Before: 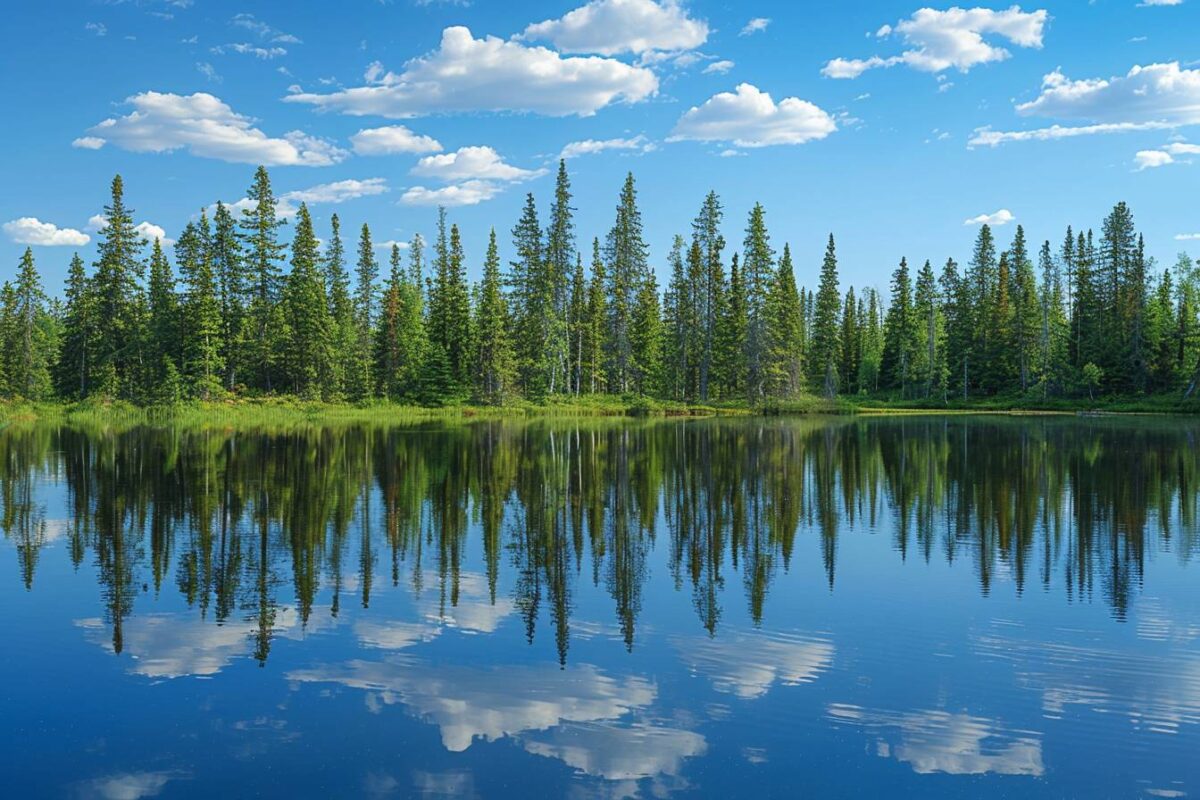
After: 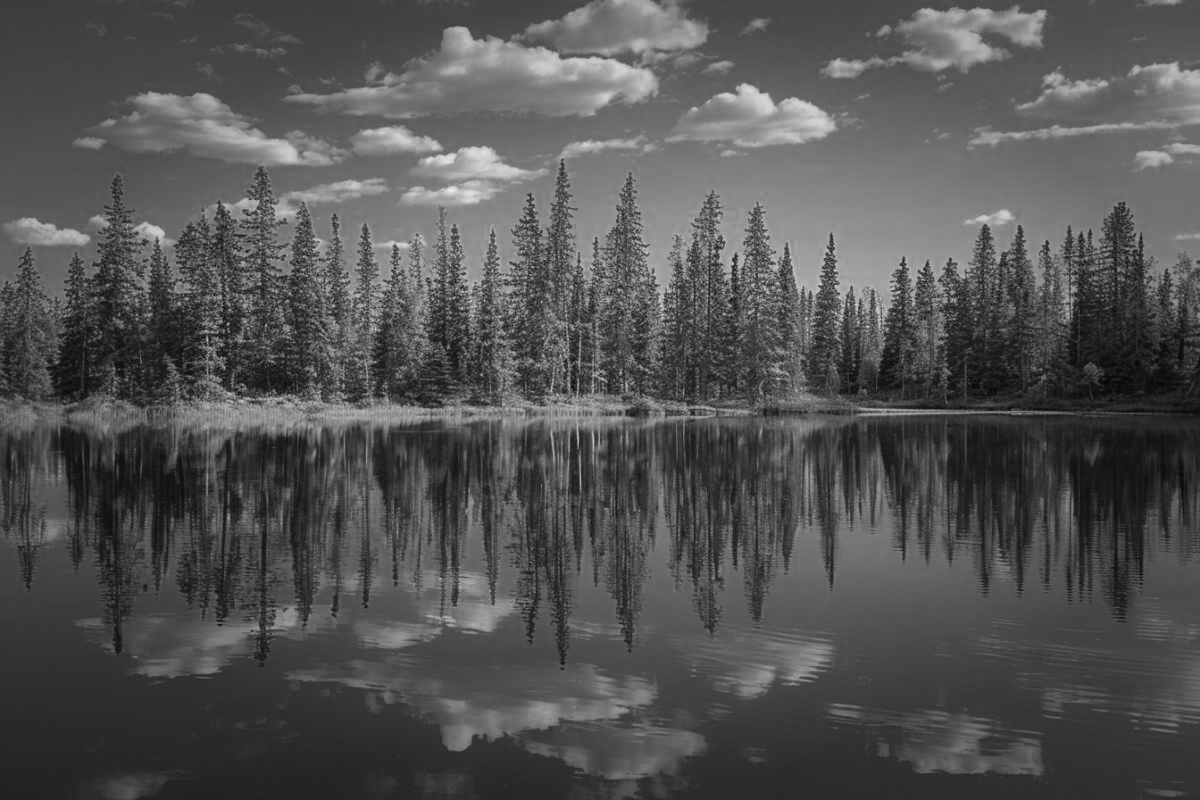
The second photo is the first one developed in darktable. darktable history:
vignetting: fall-off start 47.48%, automatic ratio true, width/height ratio 1.288, unbound false
color zones: curves: ch0 [(0.002, 0.593) (0.143, 0.417) (0.285, 0.541) (0.455, 0.289) (0.608, 0.327) (0.727, 0.283) (0.869, 0.571) (1, 0.603)]; ch1 [(0, 0) (0.143, 0) (0.286, 0) (0.429, 0) (0.571, 0) (0.714, 0) (0.857, 0)]
